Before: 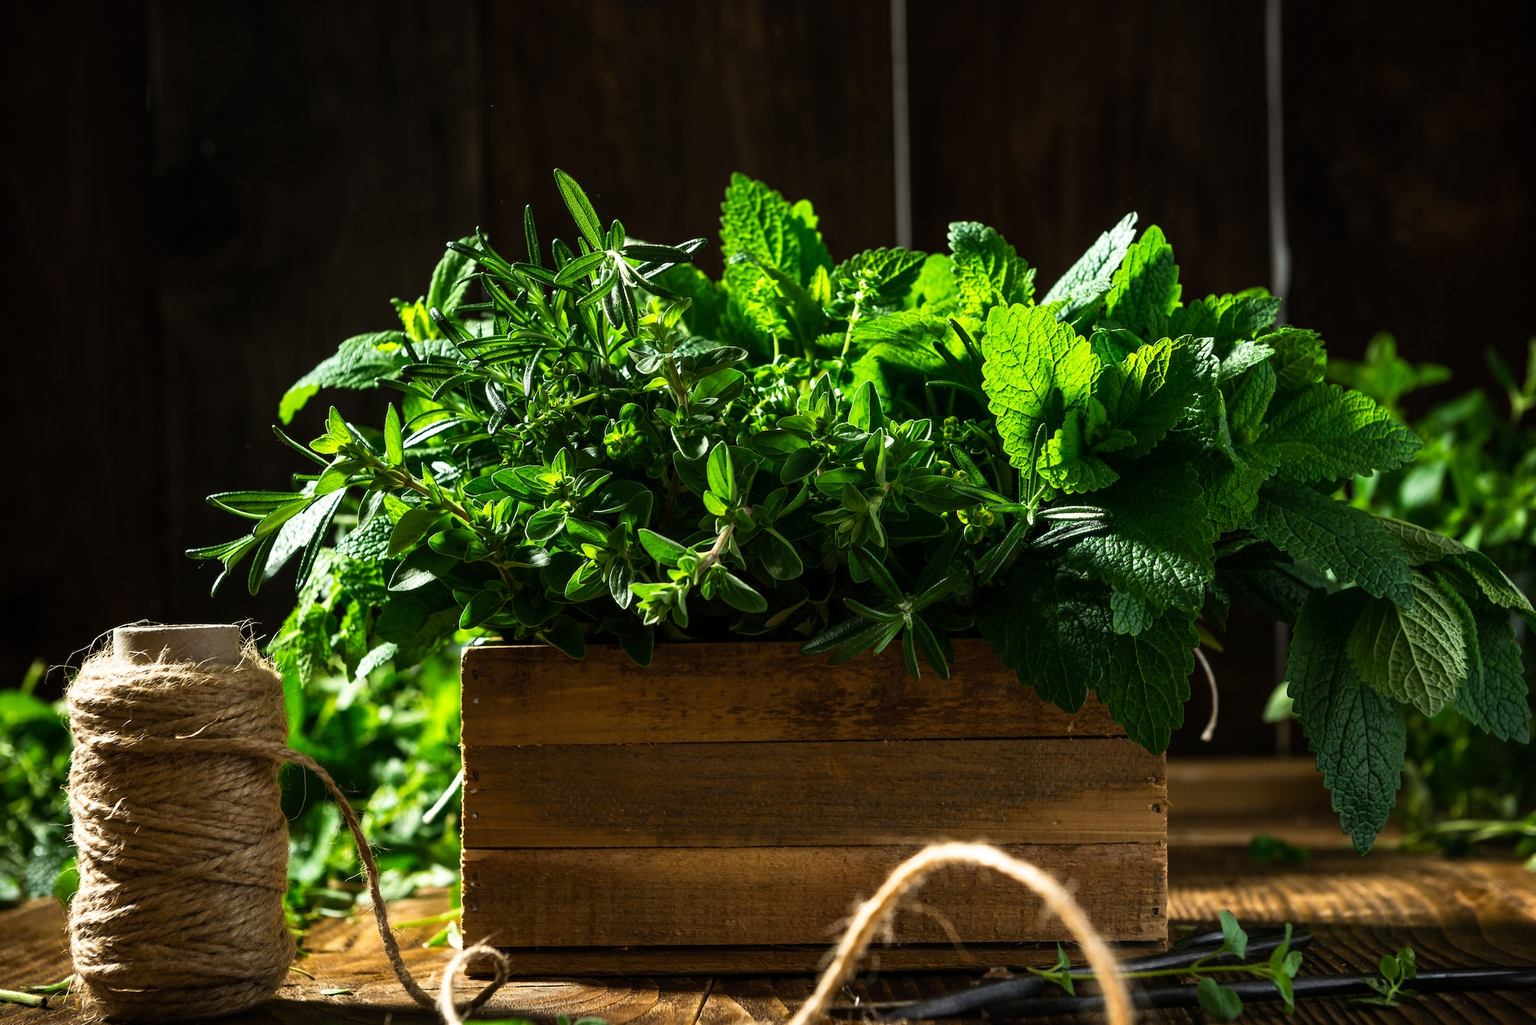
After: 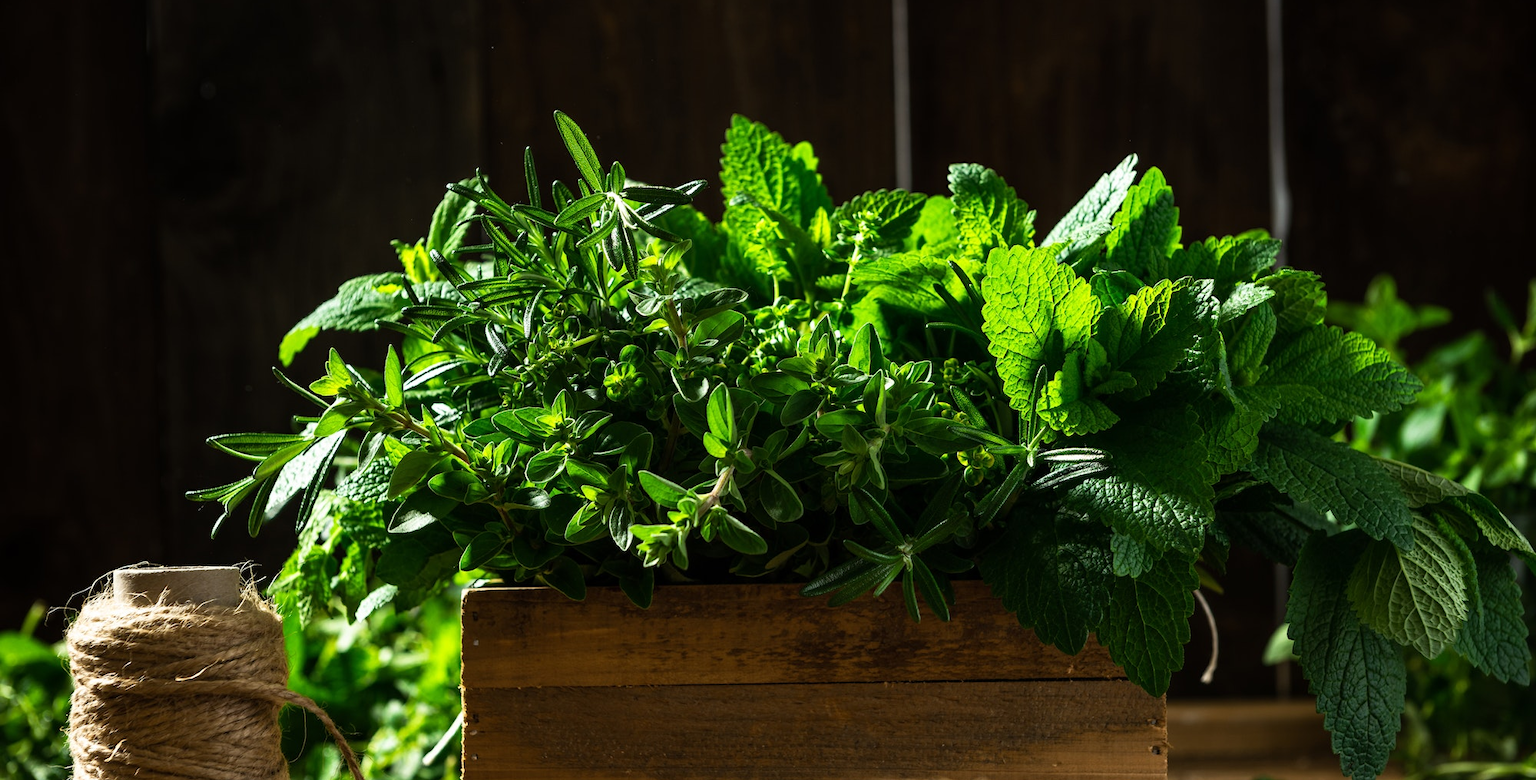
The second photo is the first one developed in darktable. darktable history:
crop: top 5.725%, bottom 18.136%
